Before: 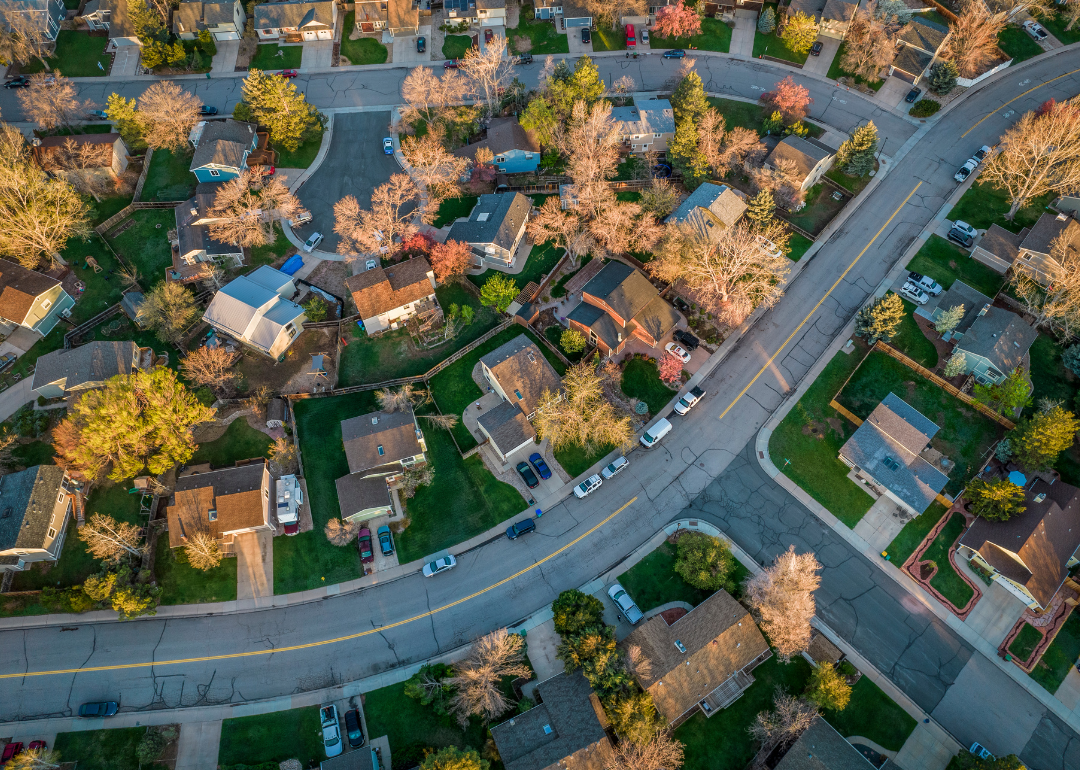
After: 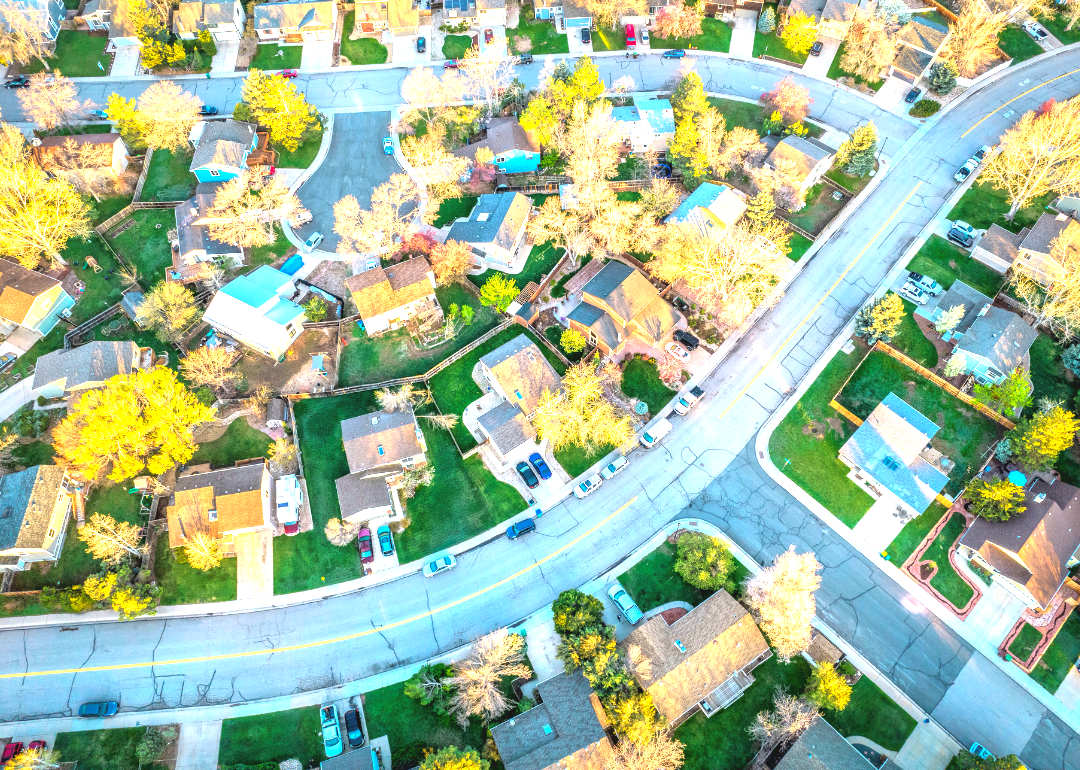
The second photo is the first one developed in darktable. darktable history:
contrast brightness saturation: contrast -0.099, brightness 0.044, saturation 0.079
tone equalizer: -8 EV -0.784 EV, -7 EV -0.727 EV, -6 EV -0.608 EV, -5 EV -0.384 EV, -3 EV 0.396 EV, -2 EV 0.6 EV, -1 EV 0.682 EV, +0 EV 0.766 EV
exposure: black level correction 0, exposure 1.685 EV, compensate exposure bias true, compensate highlight preservation false
